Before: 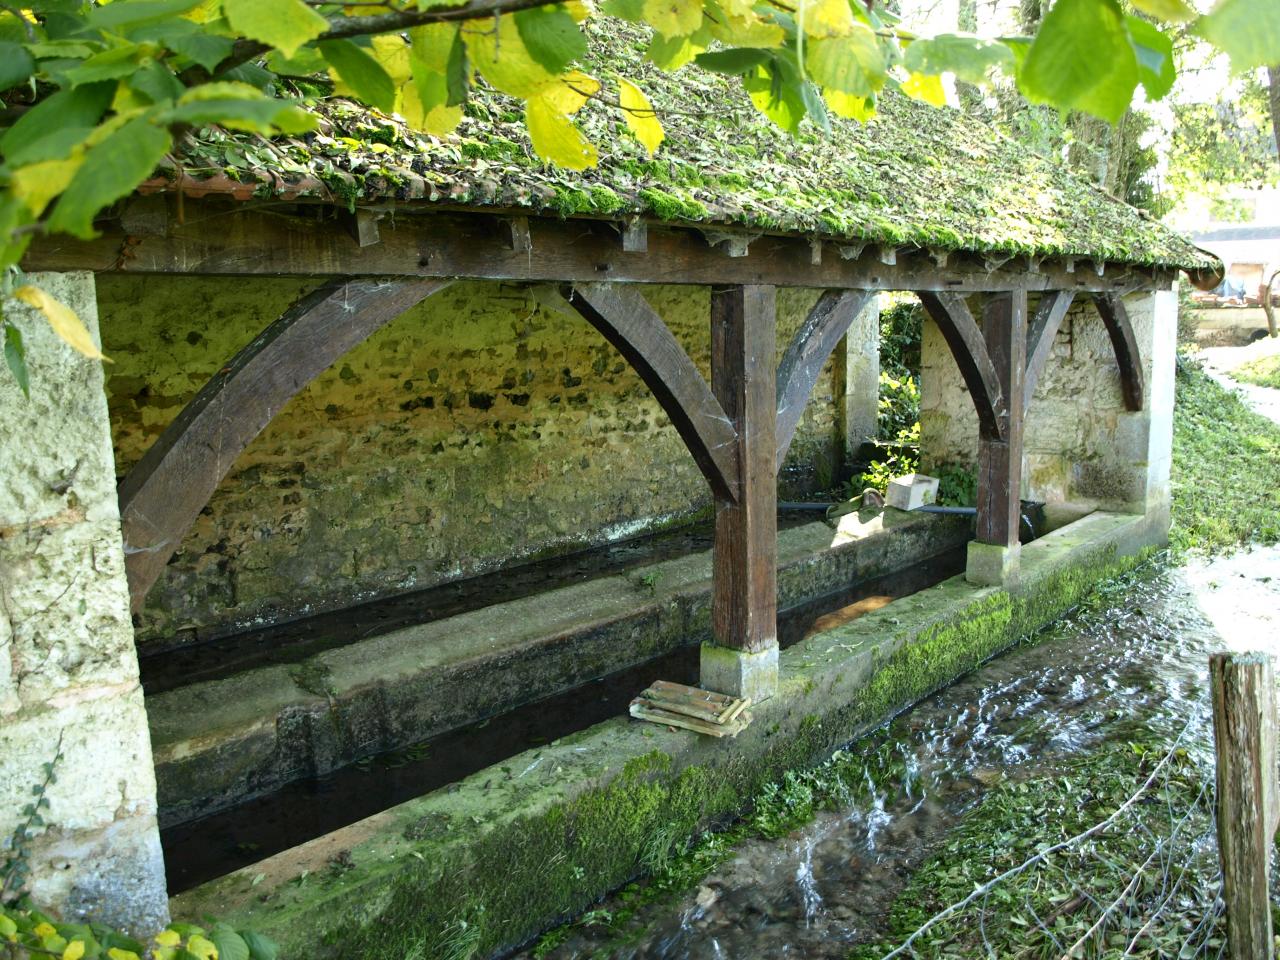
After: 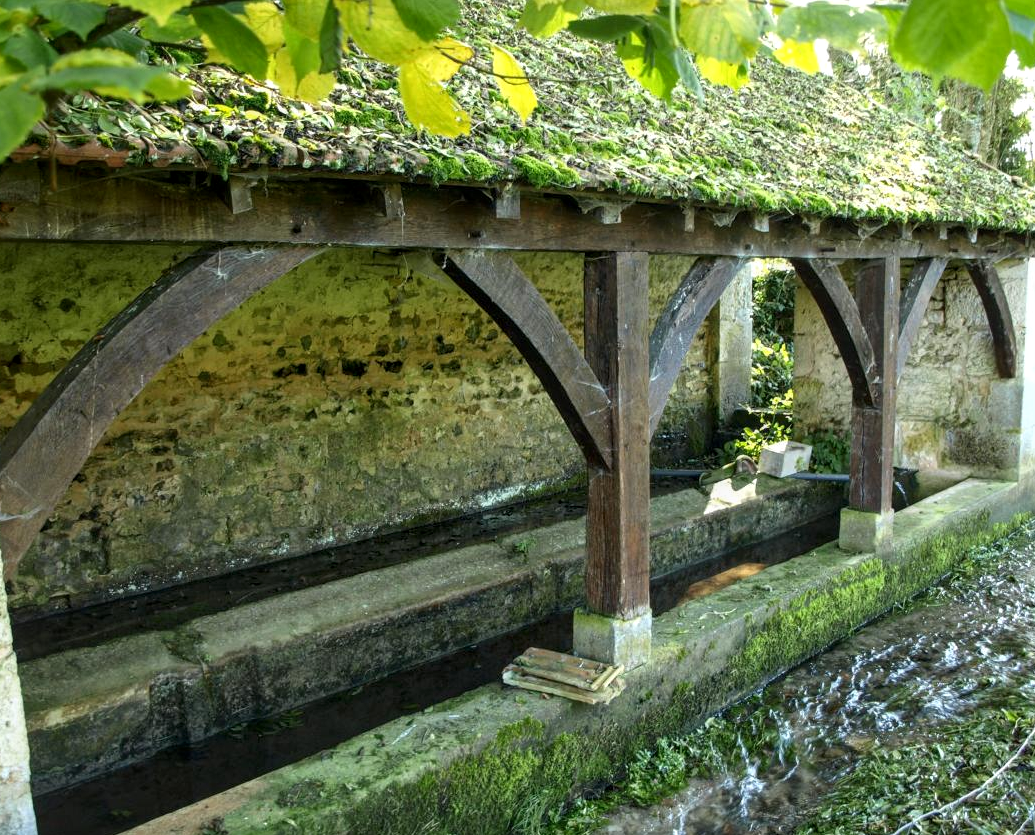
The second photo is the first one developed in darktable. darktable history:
crop: left 9.929%, top 3.475%, right 9.188%, bottom 9.529%
local contrast: on, module defaults
